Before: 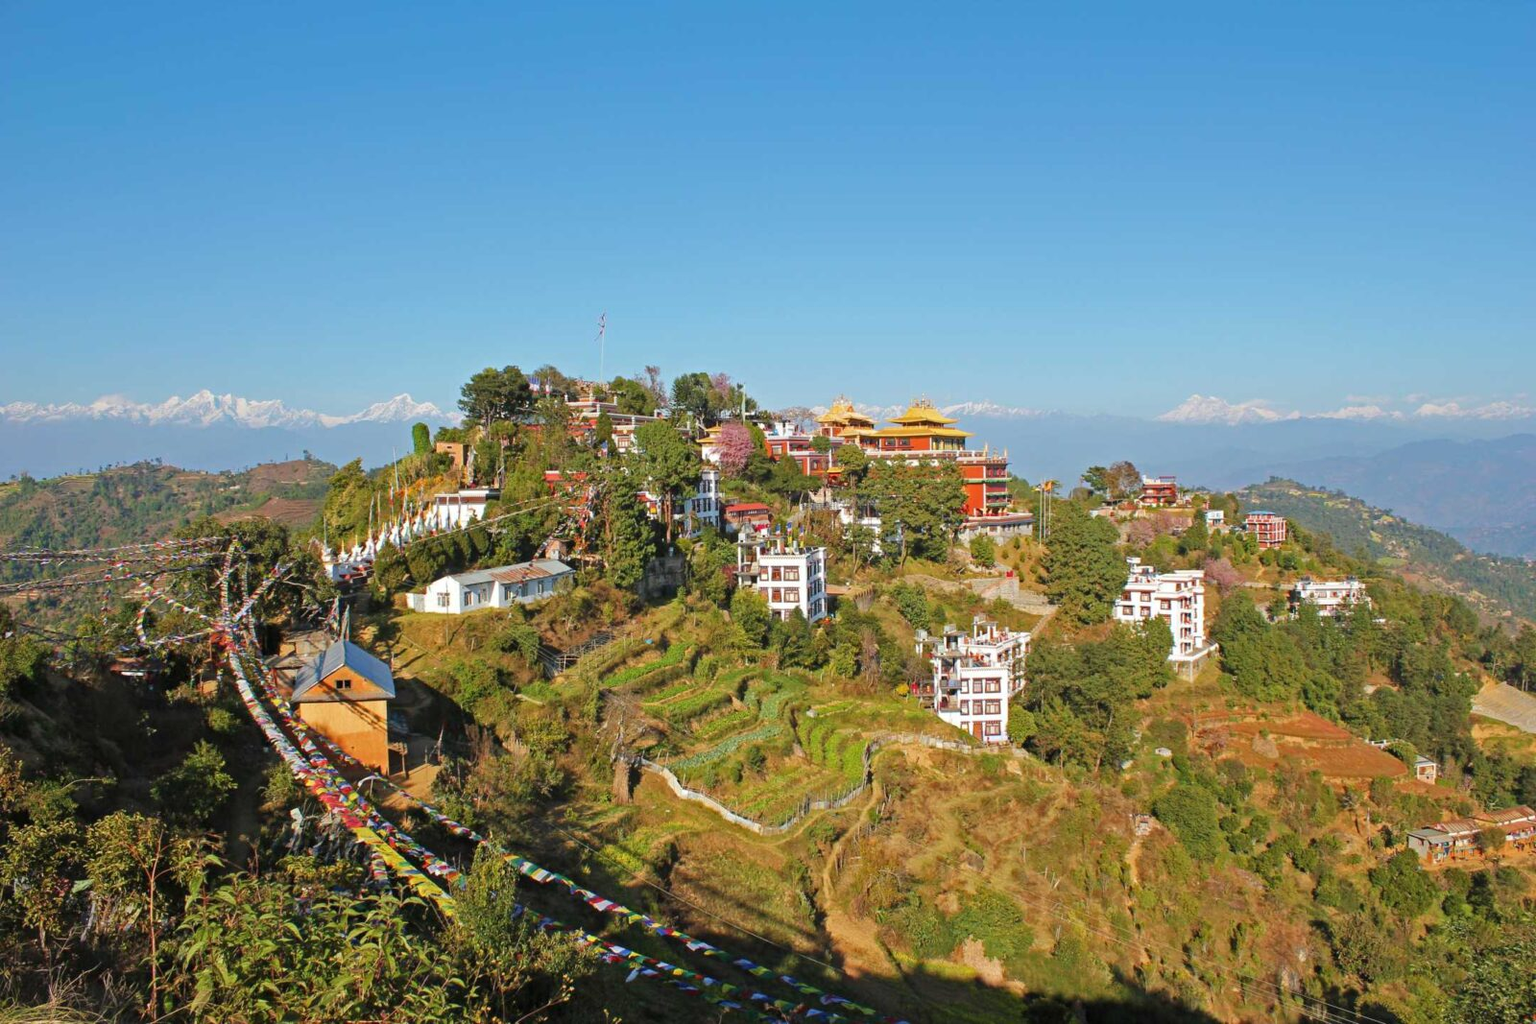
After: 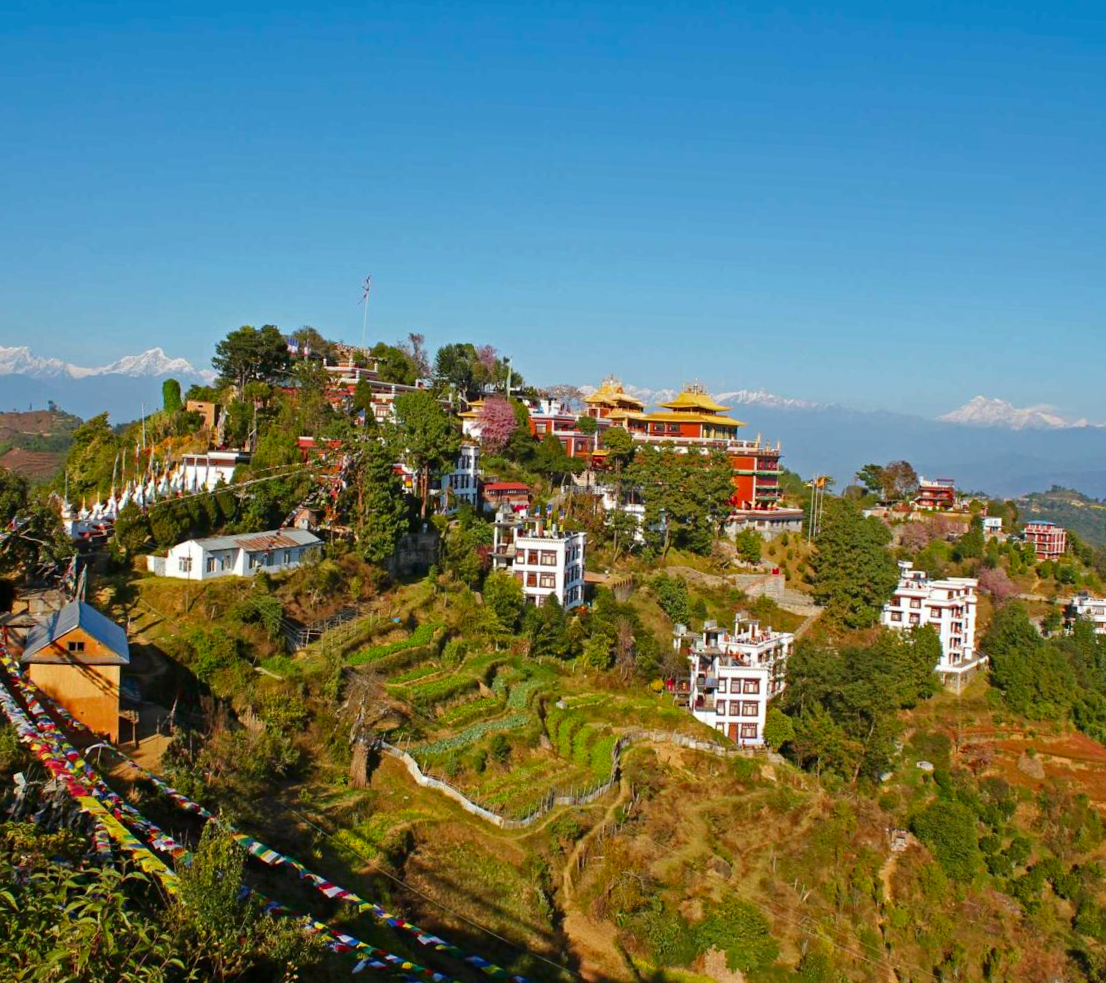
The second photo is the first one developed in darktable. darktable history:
crop and rotate: angle -3.27°, left 14.277%, top 0.028%, right 10.766%, bottom 0.028%
contrast brightness saturation: contrast 0.07, brightness -0.14, saturation 0.11
